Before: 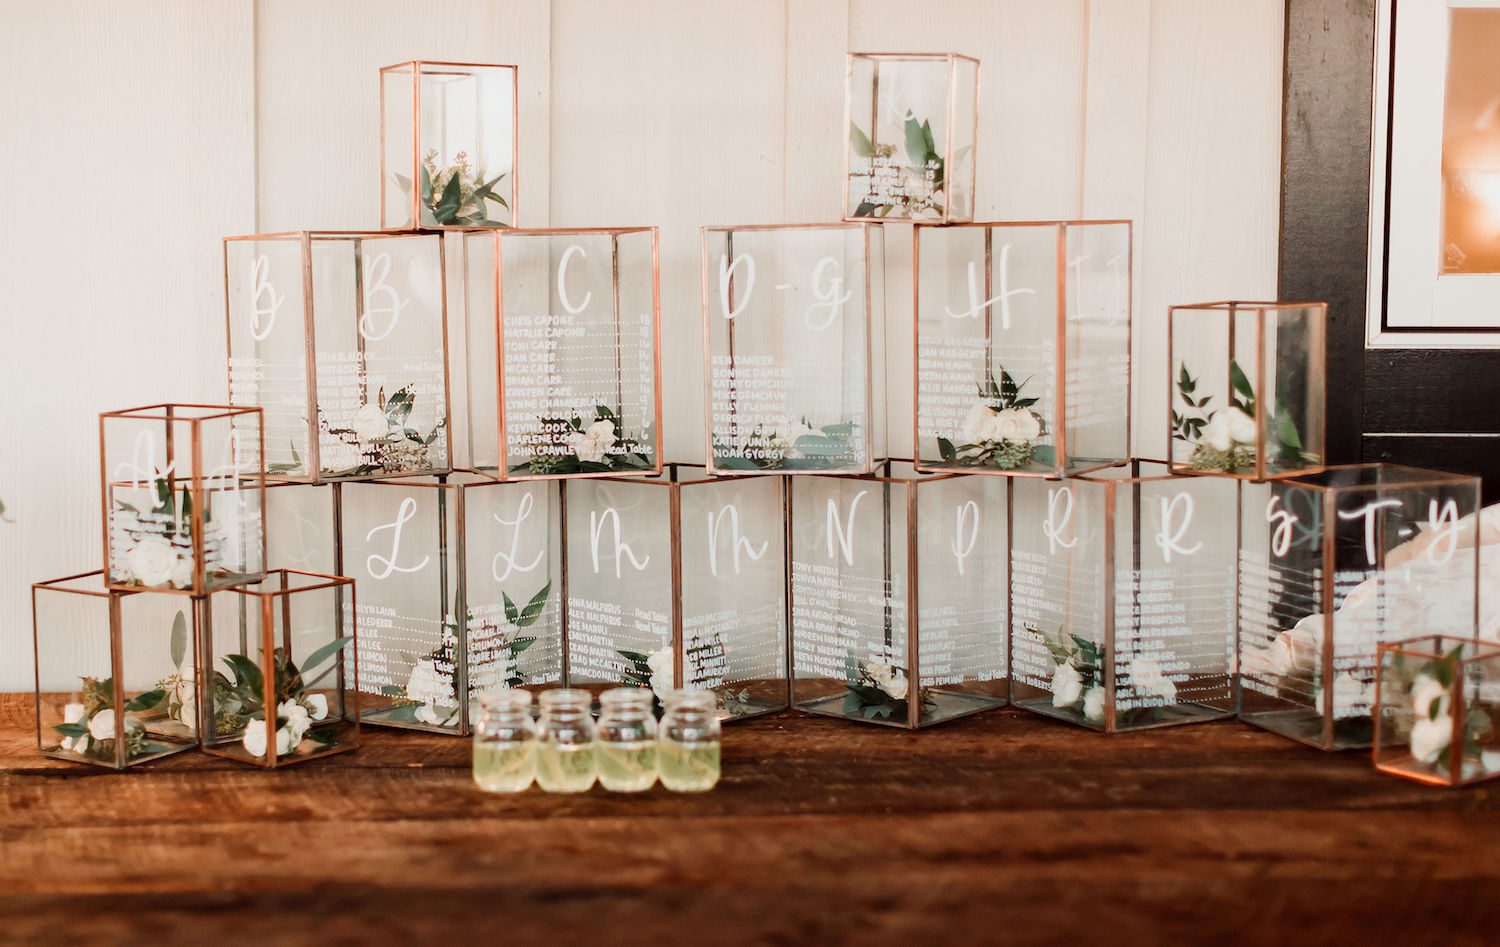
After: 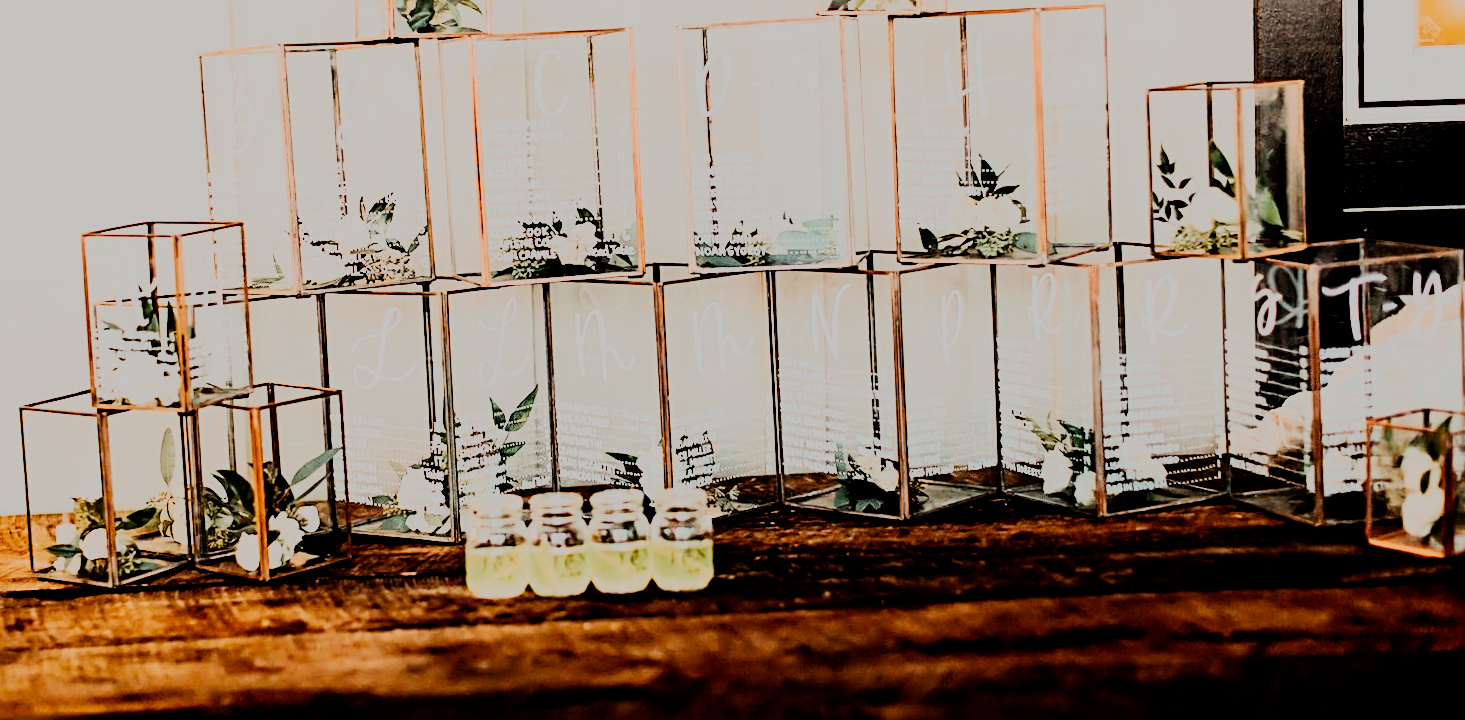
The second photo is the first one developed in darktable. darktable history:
color balance rgb: perceptual saturation grading › global saturation 10%, global vibrance 10%
rgb curve: curves: ch0 [(0, 0) (0.21, 0.15) (0.24, 0.21) (0.5, 0.75) (0.75, 0.96) (0.89, 0.99) (1, 1)]; ch1 [(0, 0.02) (0.21, 0.13) (0.25, 0.2) (0.5, 0.67) (0.75, 0.9) (0.89, 0.97) (1, 1)]; ch2 [(0, 0.02) (0.21, 0.13) (0.25, 0.2) (0.5, 0.67) (0.75, 0.9) (0.89, 0.97) (1, 1)], compensate middle gray true
sharpen: radius 3.025, amount 0.757
filmic rgb: middle gray luminance 29%, black relative exposure -10.3 EV, white relative exposure 5.5 EV, threshold 6 EV, target black luminance 0%, hardness 3.95, latitude 2.04%, contrast 1.132, highlights saturation mix 5%, shadows ↔ highlights balance 15.11%, preserve chrominance no, color science v3 (2019), use custom middle-gray values true, iterations of high-quality reconstruction 0, enable highlight reconstruction true
rotate and perspective: rotation -2°, crop left 0.022, crop right 0.978, crop top 0.049, crop bottom 0.951
crop and rotate: top 19.998%
